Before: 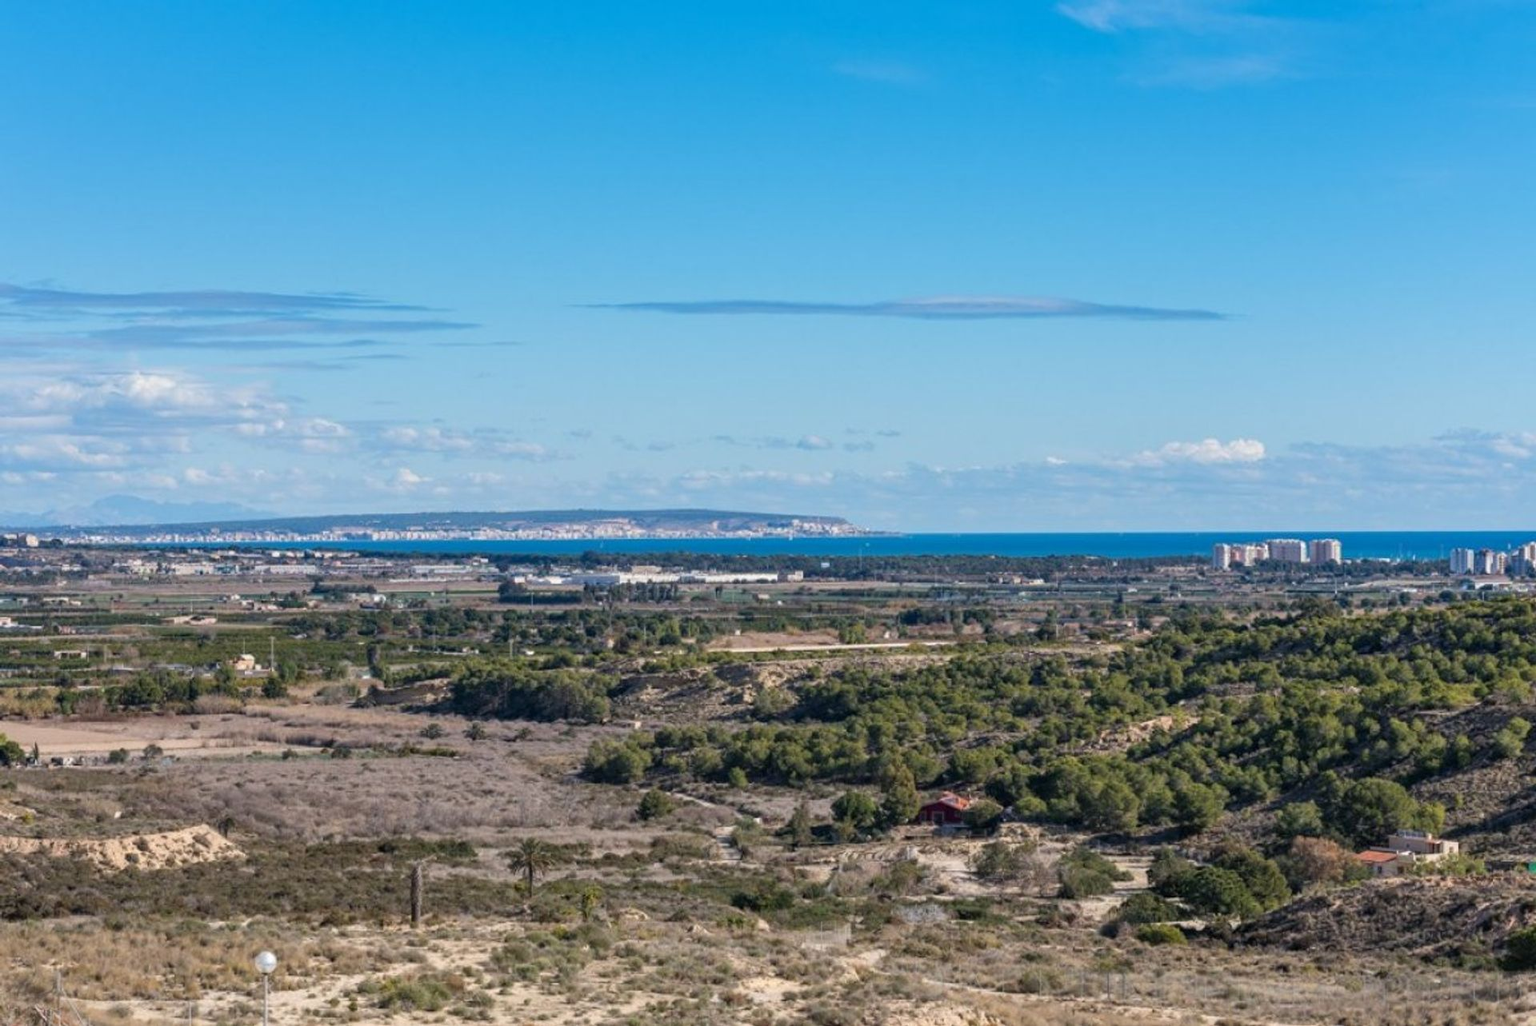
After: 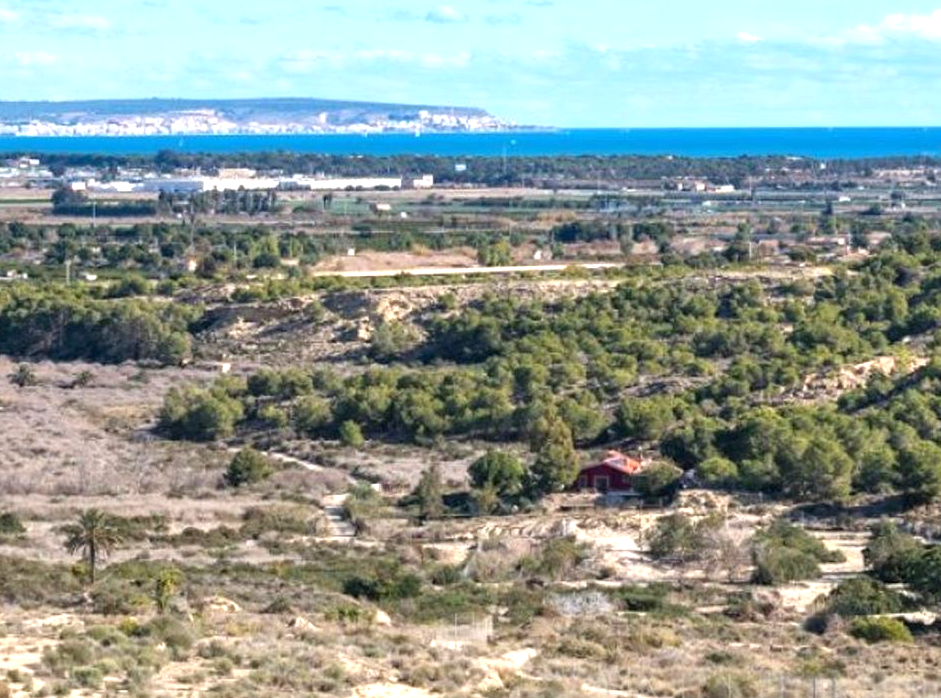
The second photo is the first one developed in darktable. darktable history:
crop: left 29.788%, top 42.043%, right 21.196%, bottom 3.513%
exposure: exposure 1 EV, compensate highlight preservation false
